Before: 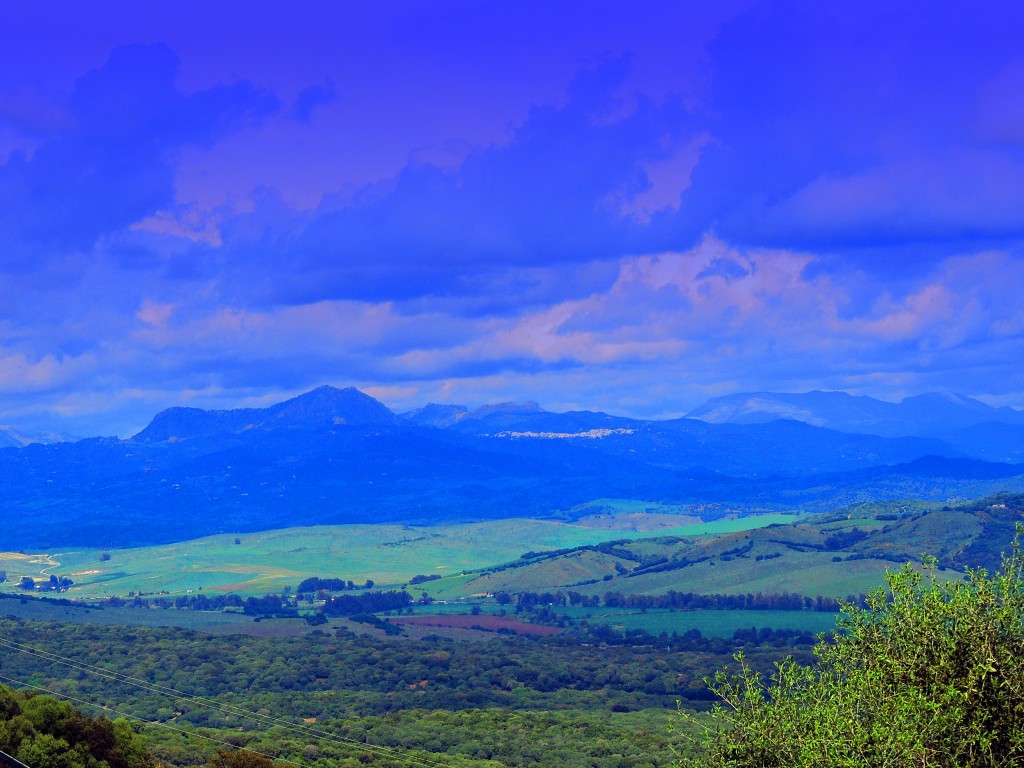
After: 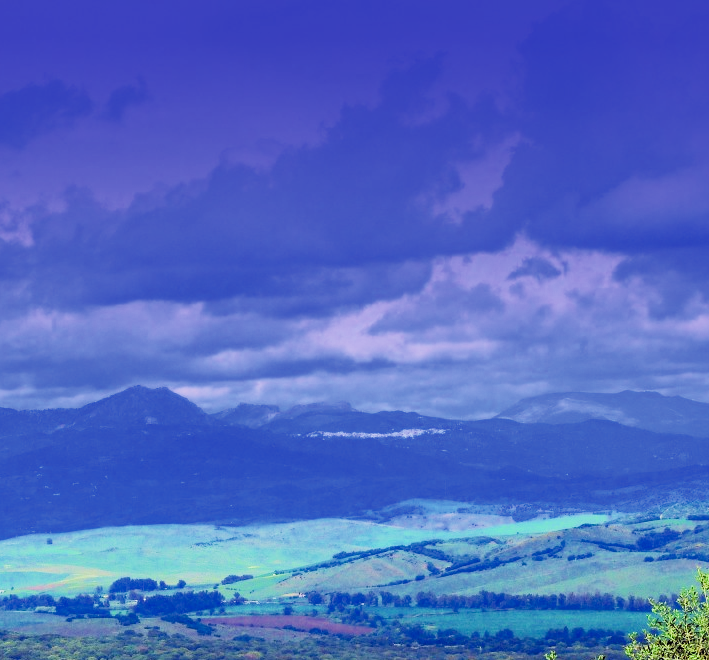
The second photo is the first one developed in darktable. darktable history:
crop: left 18.43%, right 12.268%, bottom 14.046%
tone equalizer: -8 EV -1.05 EV, -7 EV -1.05 EV, -6 EV -0.85 EV, -5 EV -0.613 EV, -3 EV 0.579 EV, -2 EV 0.85 EV, -1 EV 0.993 EV, +0 EV 1.05 EV, mask exposure compensation -0.489 EV
shadows and highlights: radius 126.15, shadows 21.24, highlights -22.69, low approximation 0.01
exposure: black level correction 0, exposure 0.697 EV, compensate exposure bias true, compensate highlight preservation false
filmic rgb: black relative exposure -6.04 EV, white relative exposure 6.97 EV, threshold 5.99 EV, hardness 2.24, add noise in highlights 0, color science v3 (2019), use custom middle-gray values true, contrast in highlights soft, enable highlight reconstruction true
tone curve: curves: ch0 [(0, 0) (0.003, 0.002) (0.011, 0.009) (0.025, 0.022) (0.044, 0.041) (0.069, 0.059) (0.1, 0.082) (0.136, 0.106) (0.177, 0.138) (0.224, 0.179) (0.277, 0.226) (0.335, 0.28) (0.399, 0.342) (0.468, 0.413) (0.543, 0.493) (0.623, 0.591) (0.709, 0.699) (0.801, 0.804) (0.898, 0.899) (1, 1)], color space Lab, independent channels, preserve colors none
